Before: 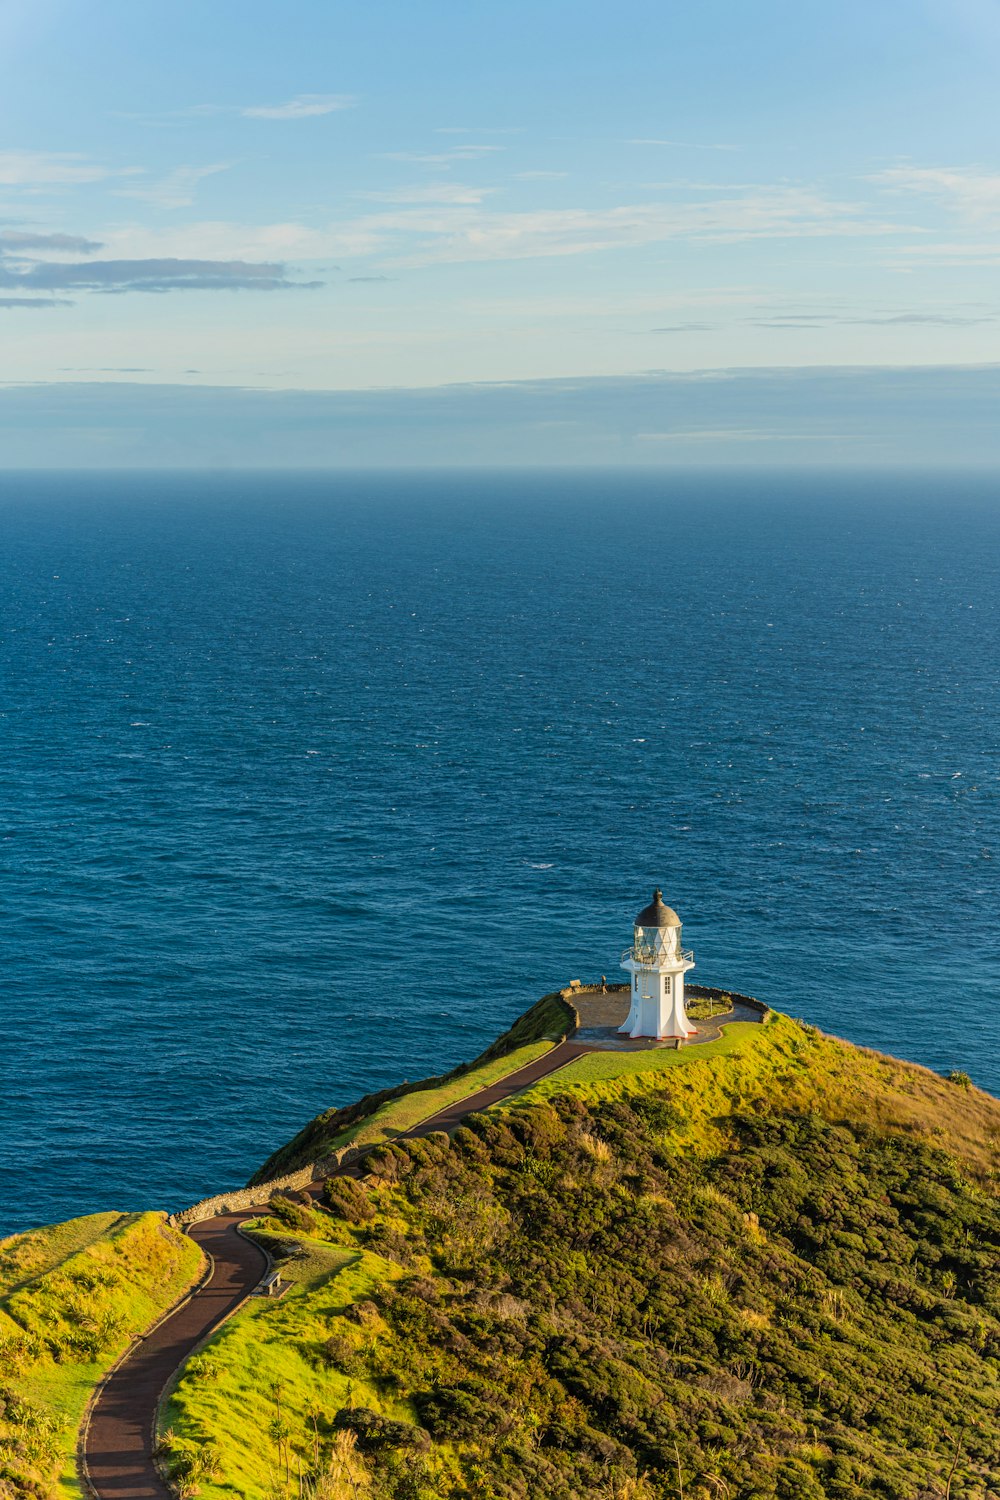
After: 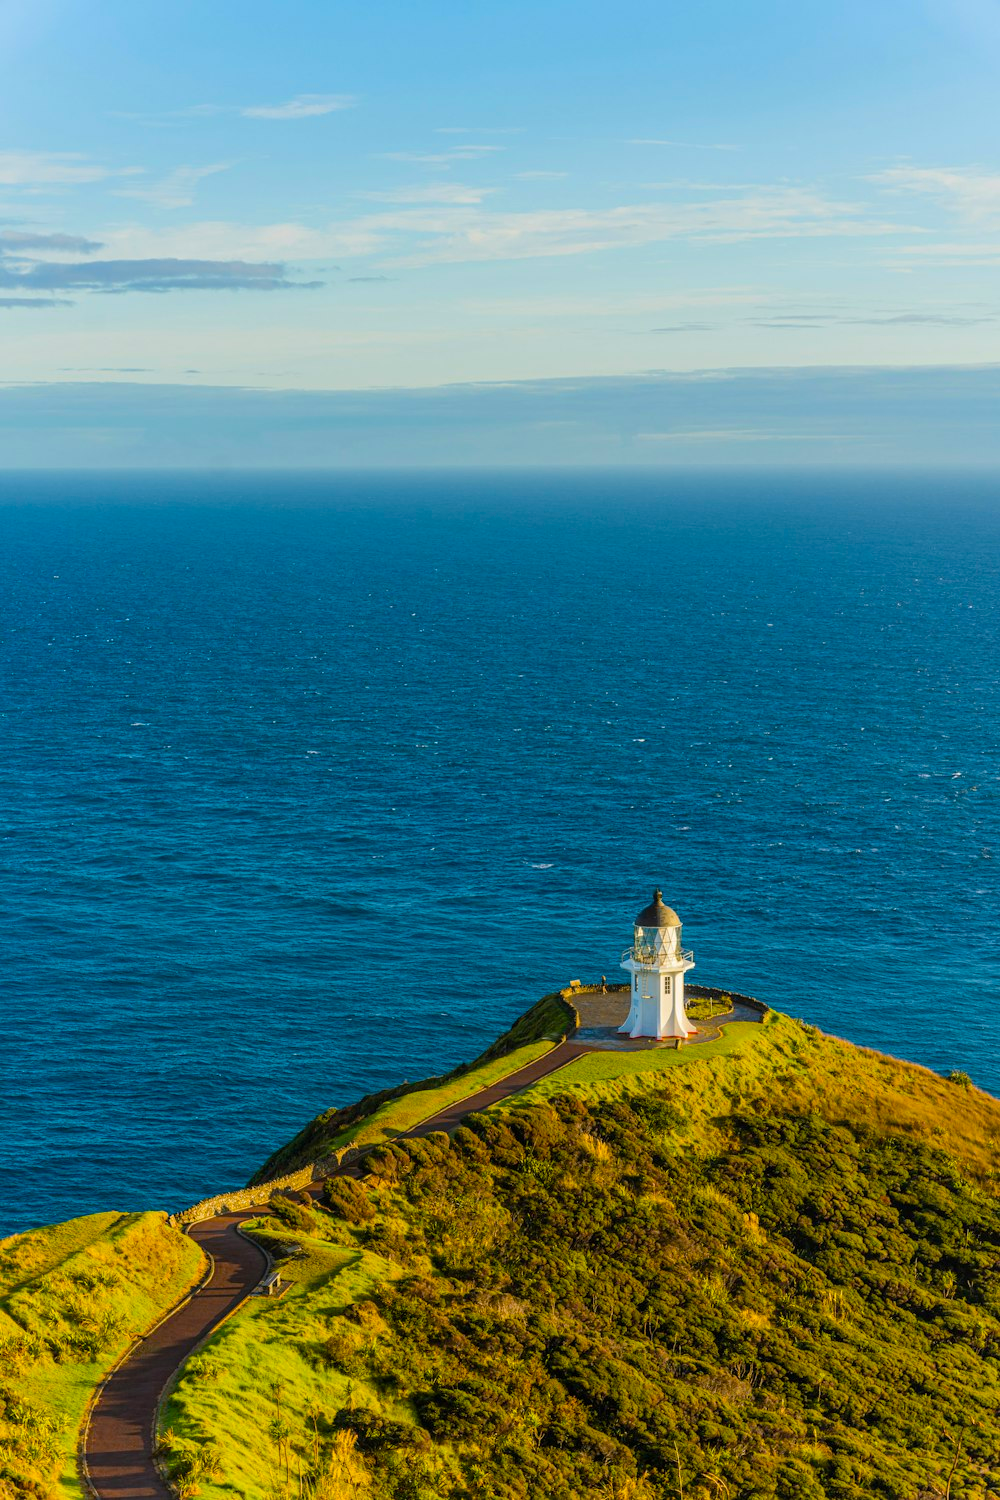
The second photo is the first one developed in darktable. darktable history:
color balance rgb: perceptual saturation grading › global saturation 41.503%
